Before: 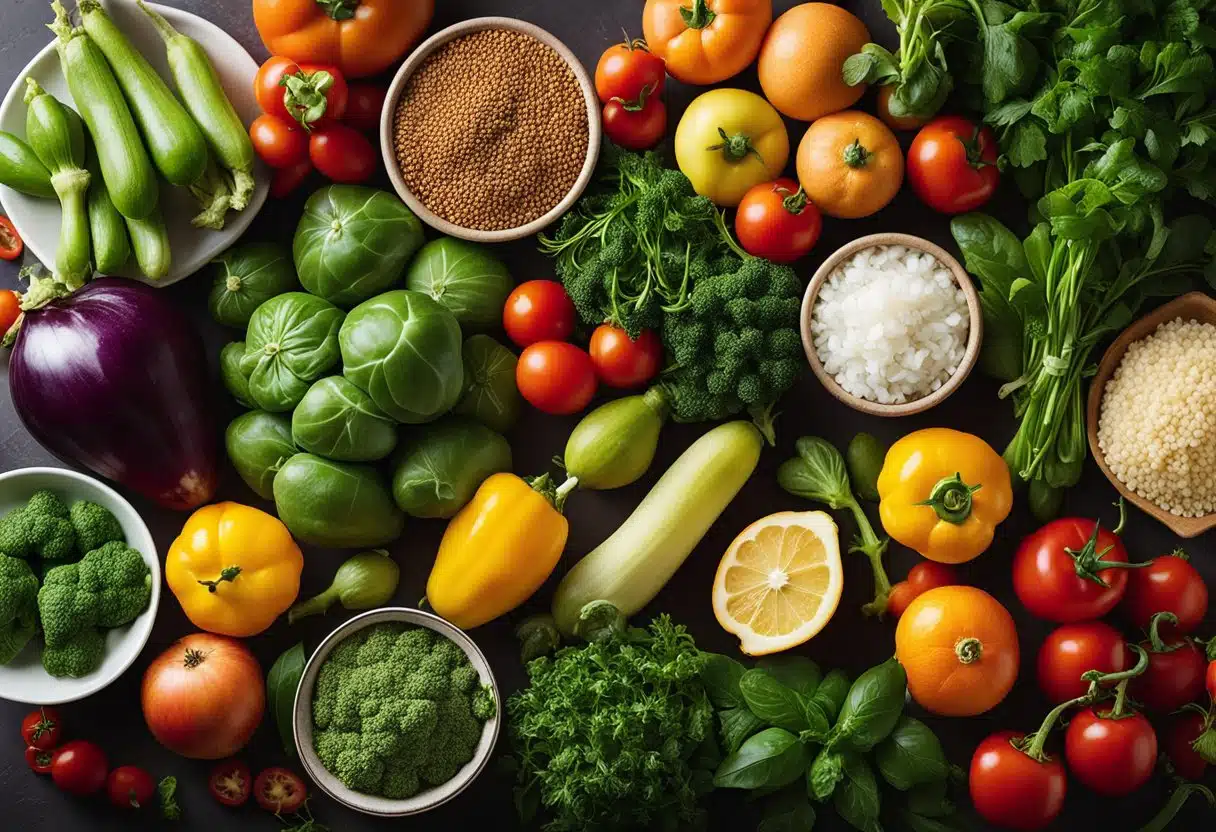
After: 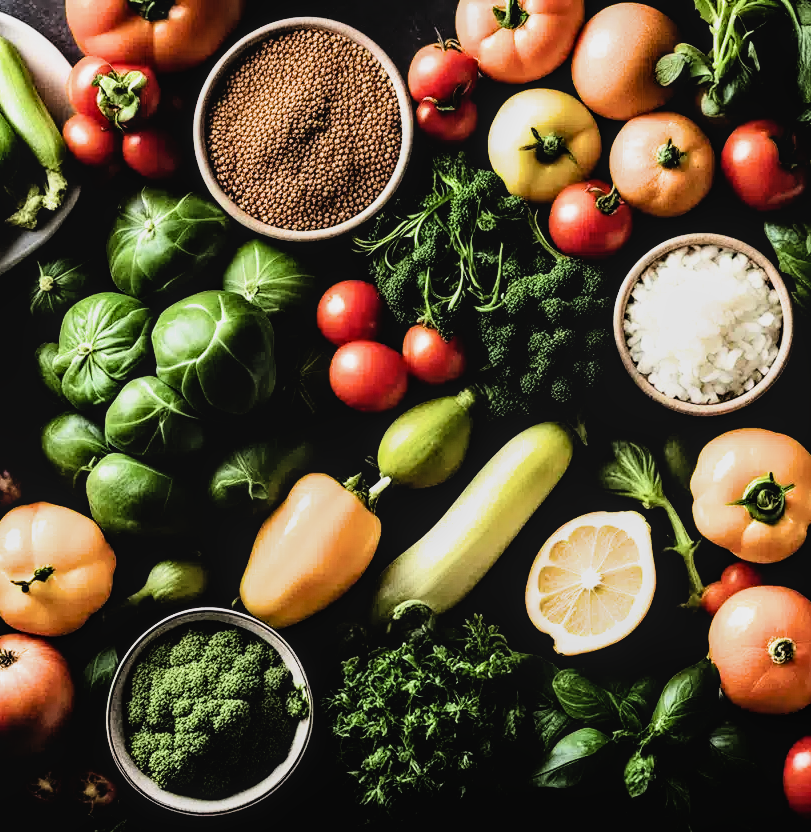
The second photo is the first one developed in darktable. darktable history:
filmic rgb: black relative exposure -3.78 EV, white relative exposure 2.41 EV, dynamic range scaling -49.34%, hardness 3.45, latitude 29.68%, contrast 1.808
local contrast: detail 110%
crop: left 15.415%, right 17.831%
tone equalizer: -8 EV -0.438 EV, -7 EV -0.426 EV, -6 EV -0.296 EV, -5 EV -0.217 EV, -3 EV 0.227 EV, -2 EV 0.361 EV, -1 EV 0.4 EV, +0 EV 0.444 EV, edges refinement/feathering 500, mask exposure compensation -1.26 EV, preserve details no
